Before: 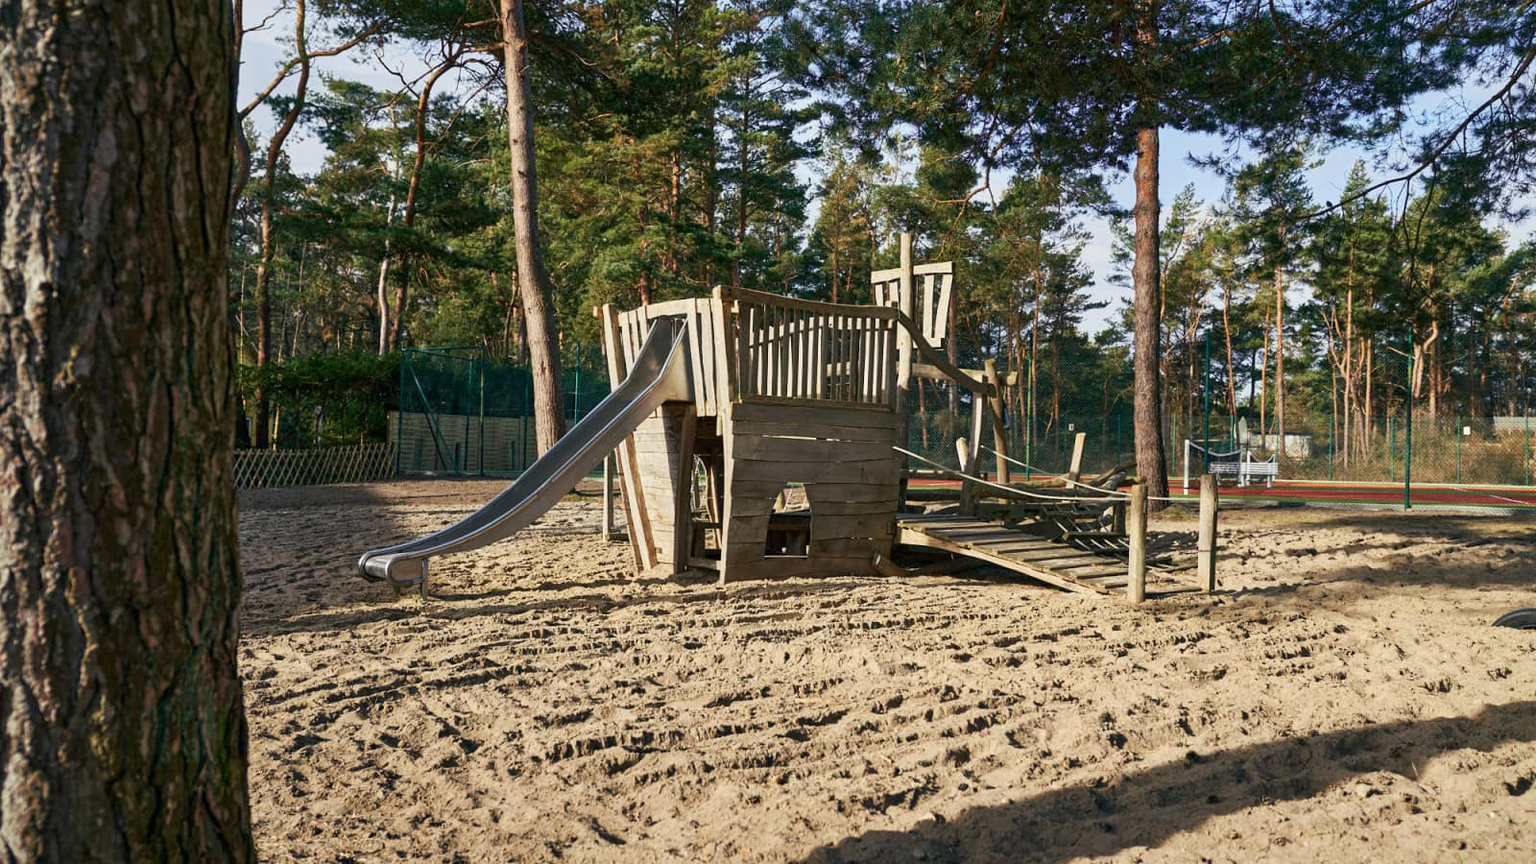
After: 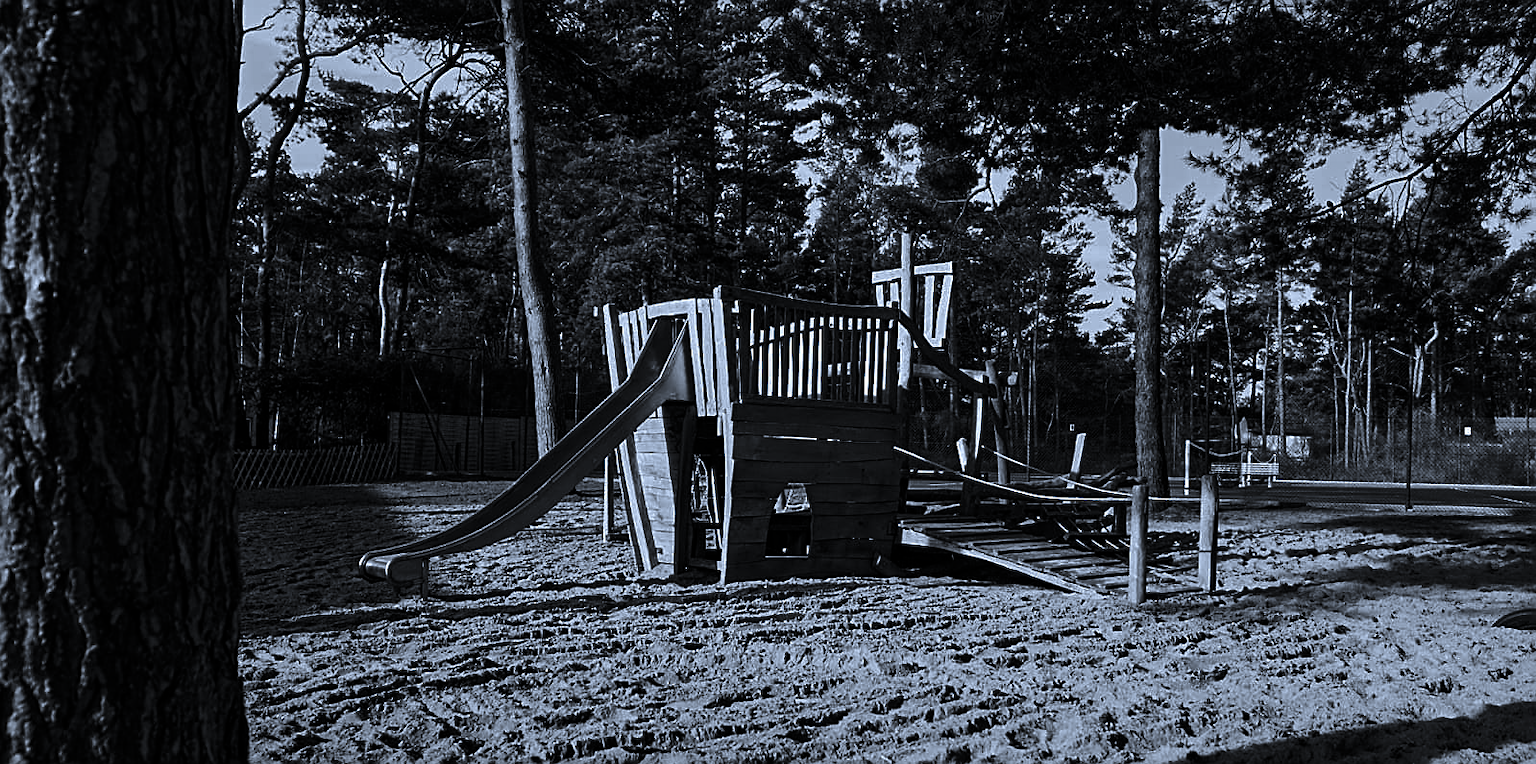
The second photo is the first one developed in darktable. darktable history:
crop and rotate: top 0%, bottom 11.49%
color correction: highlights a* -2.24, highlights b* -18.1
contrast brightness saturation: contrast -0.03, brightness -0.59, saturation -1
velvia: on, module defaults
color balance: input saturation 100.43%, contrast fulcrum 14.22%, output saturation 70.41%
sharpen: on, module defaults
